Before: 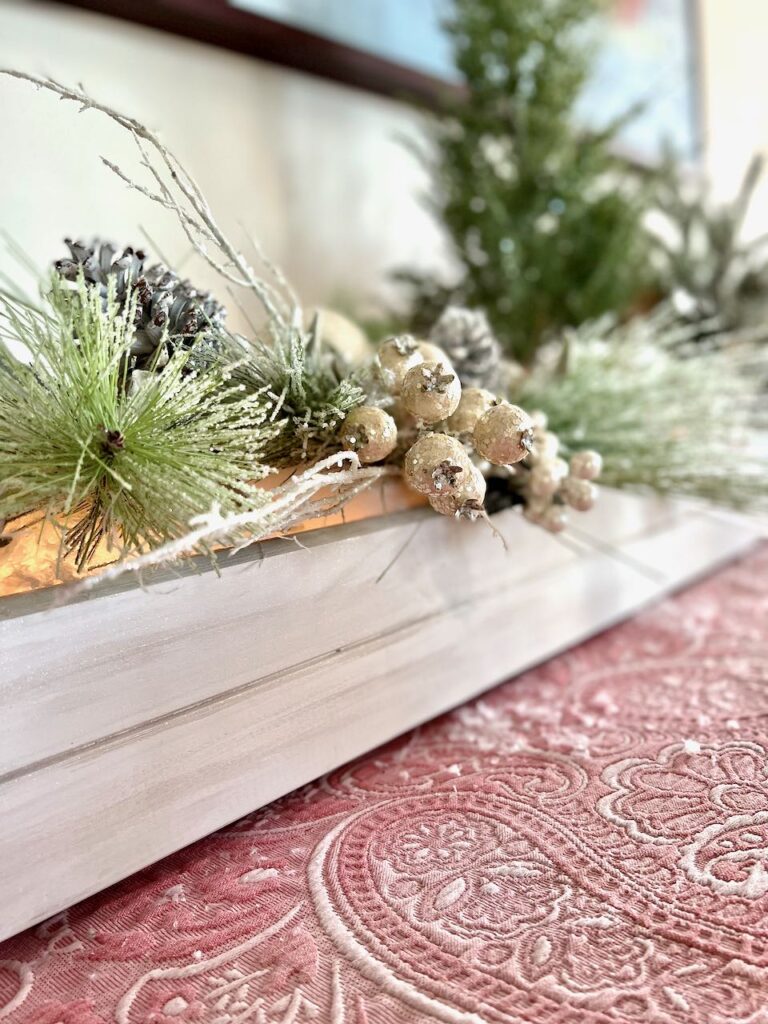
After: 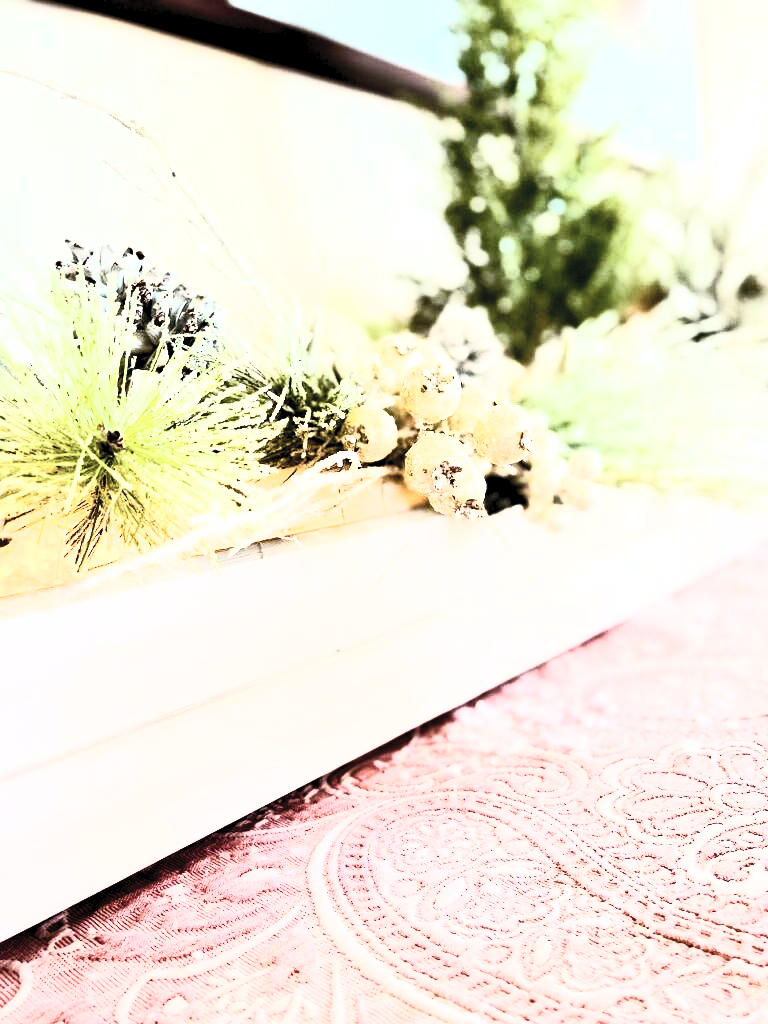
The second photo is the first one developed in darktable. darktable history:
rgb curve: curves: ch0 [(0, 0) (0.21, 0.15) (0.24, 0.21) (0.5, 0.75) (0.75, 0.96) (0.89, 0.99) (1, 1)]; ch1 [(0, 0.02) (0.21, 0.13) (0.25, 0.2) (0.5, 0.67) (0.75, 0.9) (0.89, 0.97) (1, 1)]; ch2 [(0, 0.02) (0.21, 0.13) (0.25, 0.2) (0.5, 0.67) (0.75, 0.9) (0.89, 0.97) (1, 1)], compensate middle gray true
contrast brightness saturation: contrast 0.57, brightness 0.57, saturation -0.34
exposure: exposure -0.01 EV, compensate highlight preservation false
tone equalizer: -8 EV -0.002 EV, -7 EV 0.005 EV, -6 EV -0.009 EV, -5 EV 0.011 EV, -4 EV -0.012 EV, -3 EV 0.007 EV, -2 EV -0.062 EV, -1 EV -0.293 EV, +0 EV -0.582 EV, smoothing diameter 2%, edges refinement/feathering 20, mask exposure compensation -1.57 EV, filter diffusion 5
color balance rgb: global offset › luminance -0.5%, perceptual saturation grading › highlights -17.77%, perceptual saturation grading › mid-tones 33.1%, perceptual saturation grading › shadows 50.52%, perceptual brilliance grading › highlights 10.8%, perceptual brilliance grading › shadows -10.8%, global vibrance 24.22%, contrast -25%
